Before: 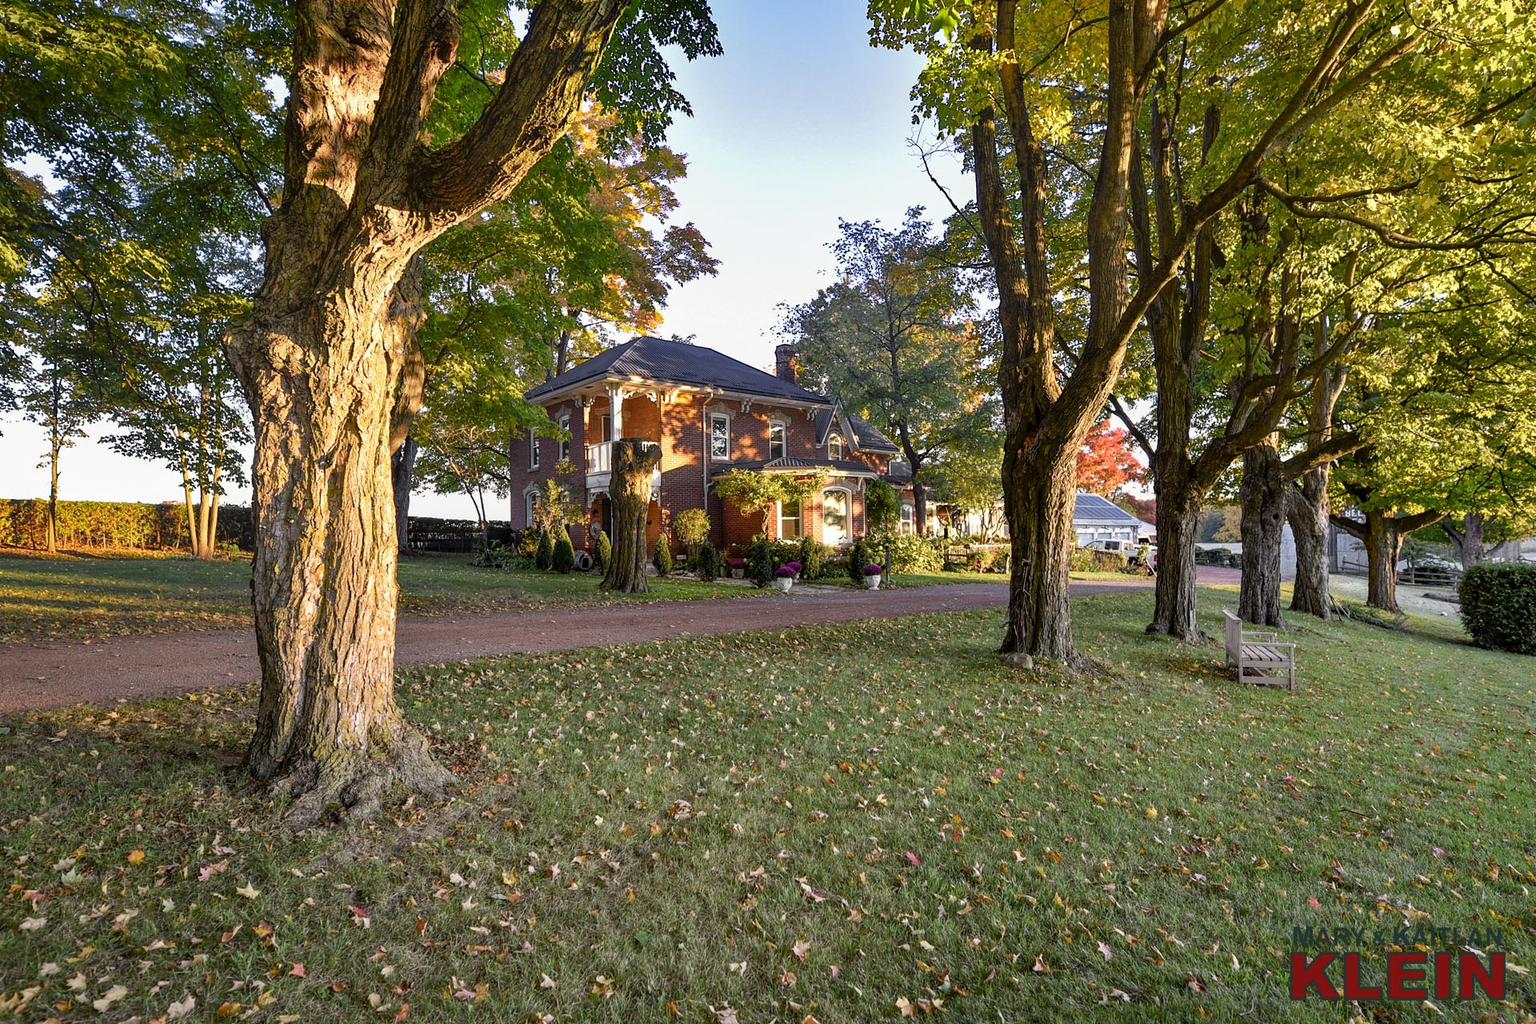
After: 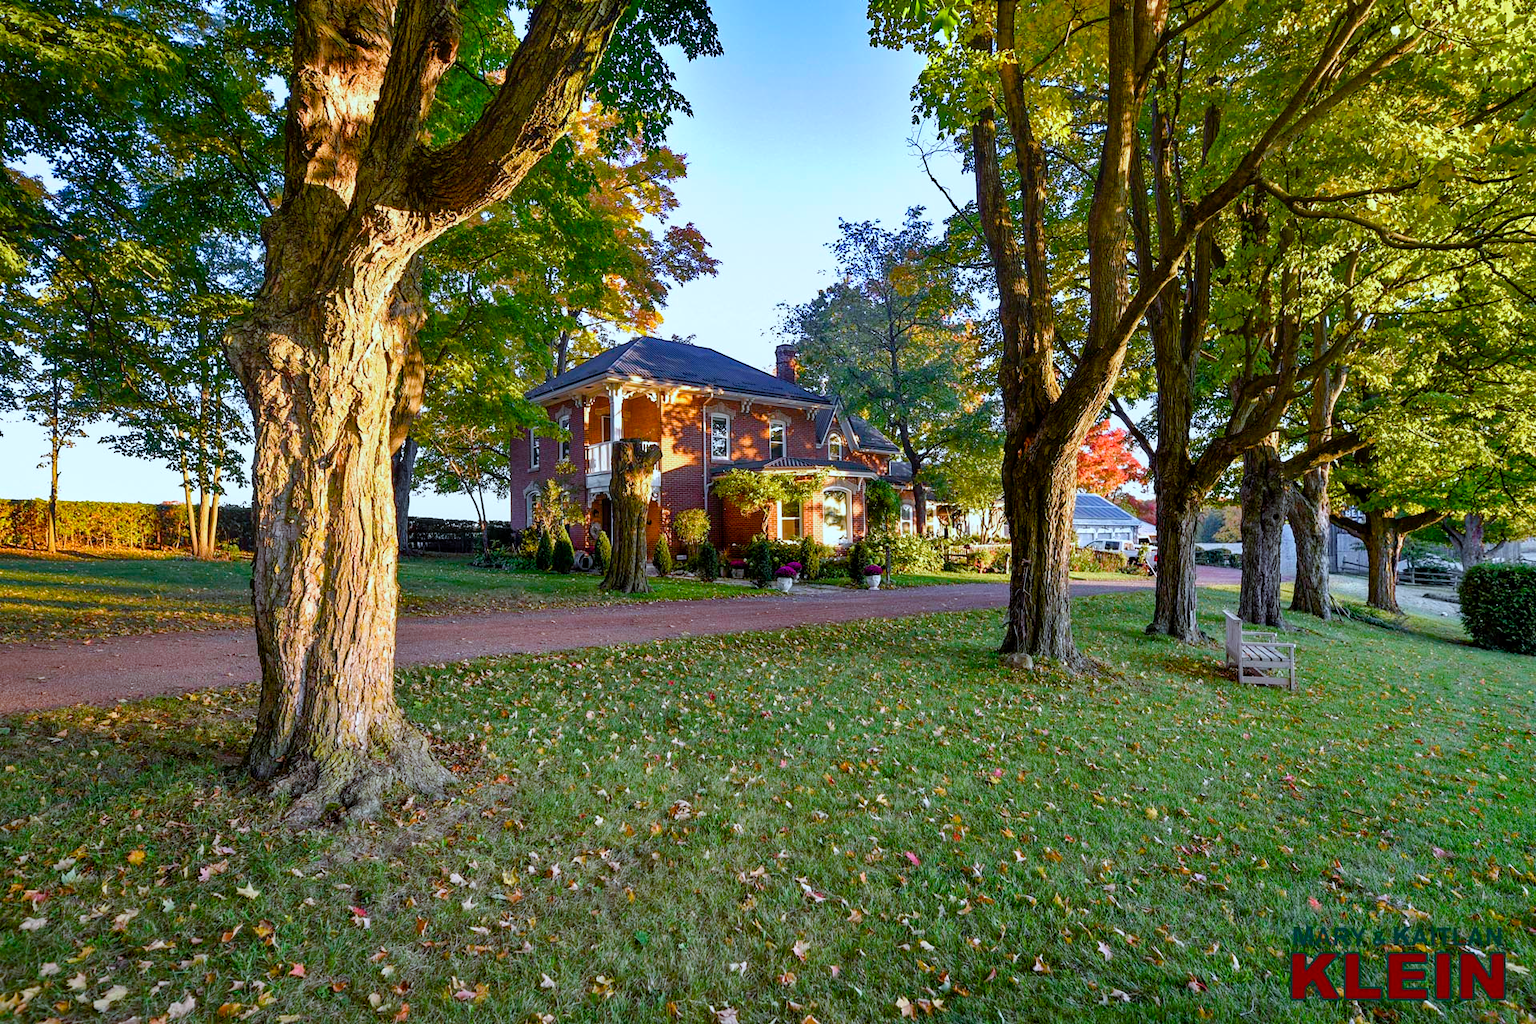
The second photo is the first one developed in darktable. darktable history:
color balance rgb: perceptual saturation grading › global saturation 35%, perceptual saturation grading › highlights -30%, perceptual saturation grading › shadows 35%, perceptual brilliance grading › global brilliance 3%, perceptual brilliance grading › highlights -3%, perceptual brilliance grading › shadows 3%
white balance: red 0.924, blue 1.095
